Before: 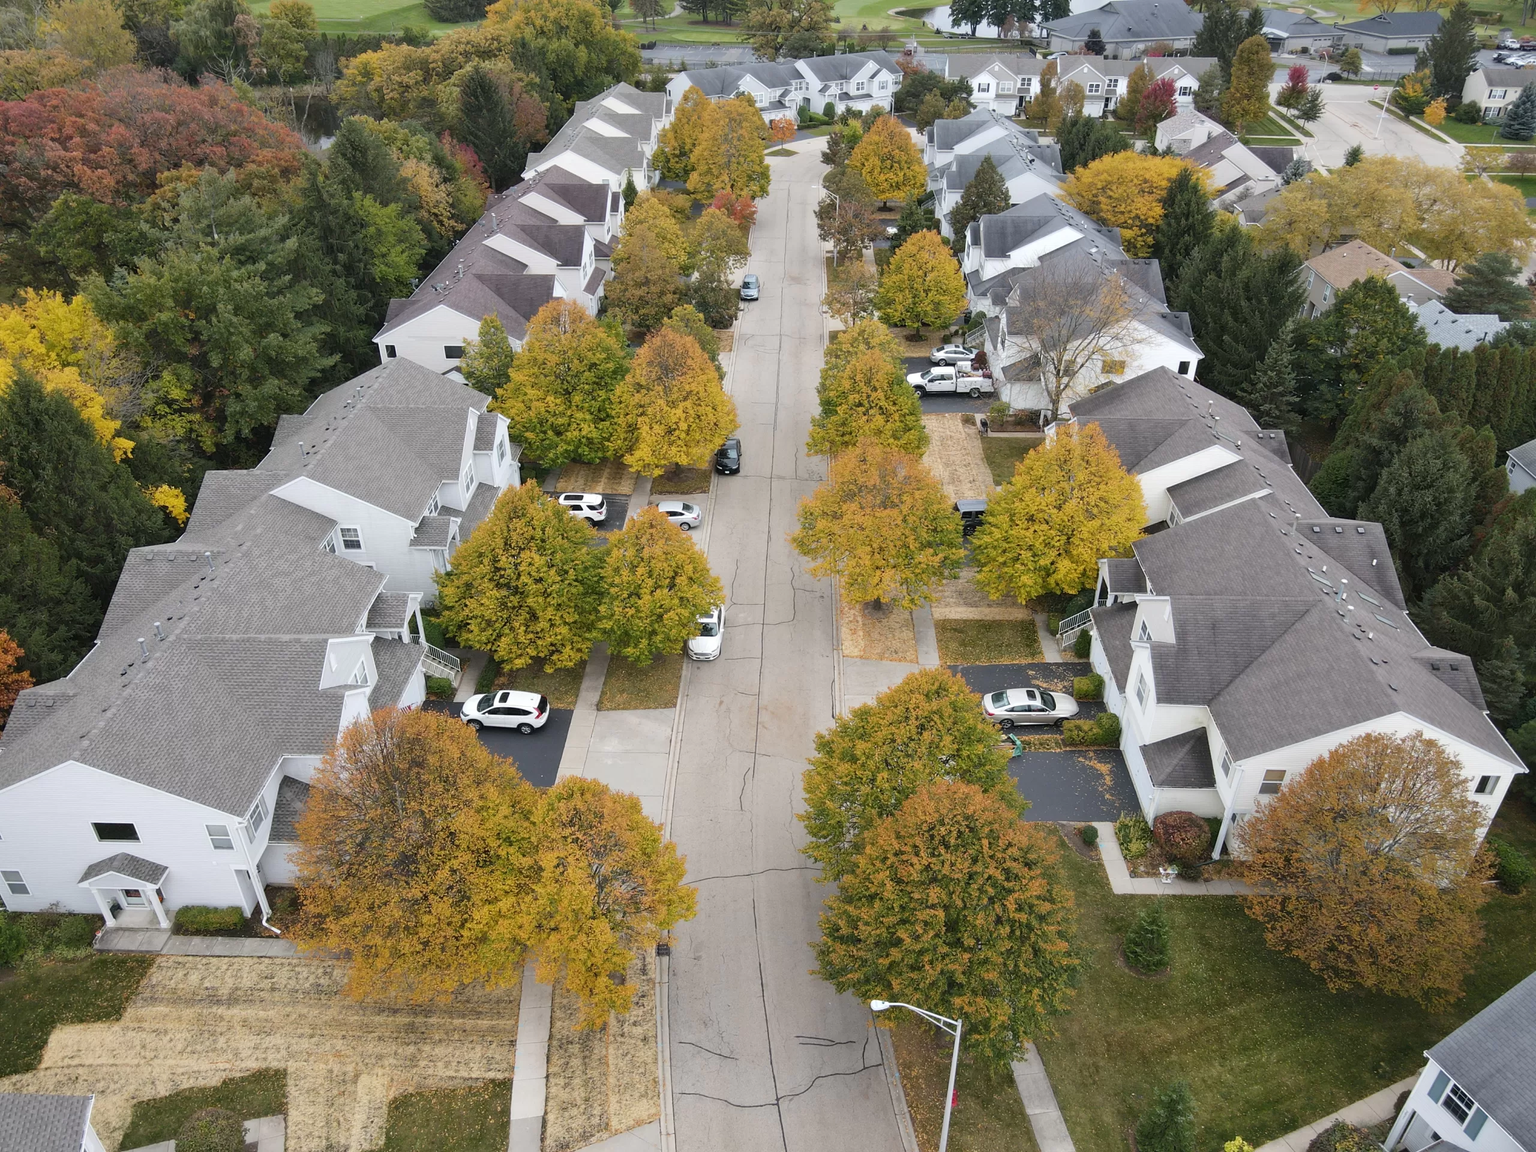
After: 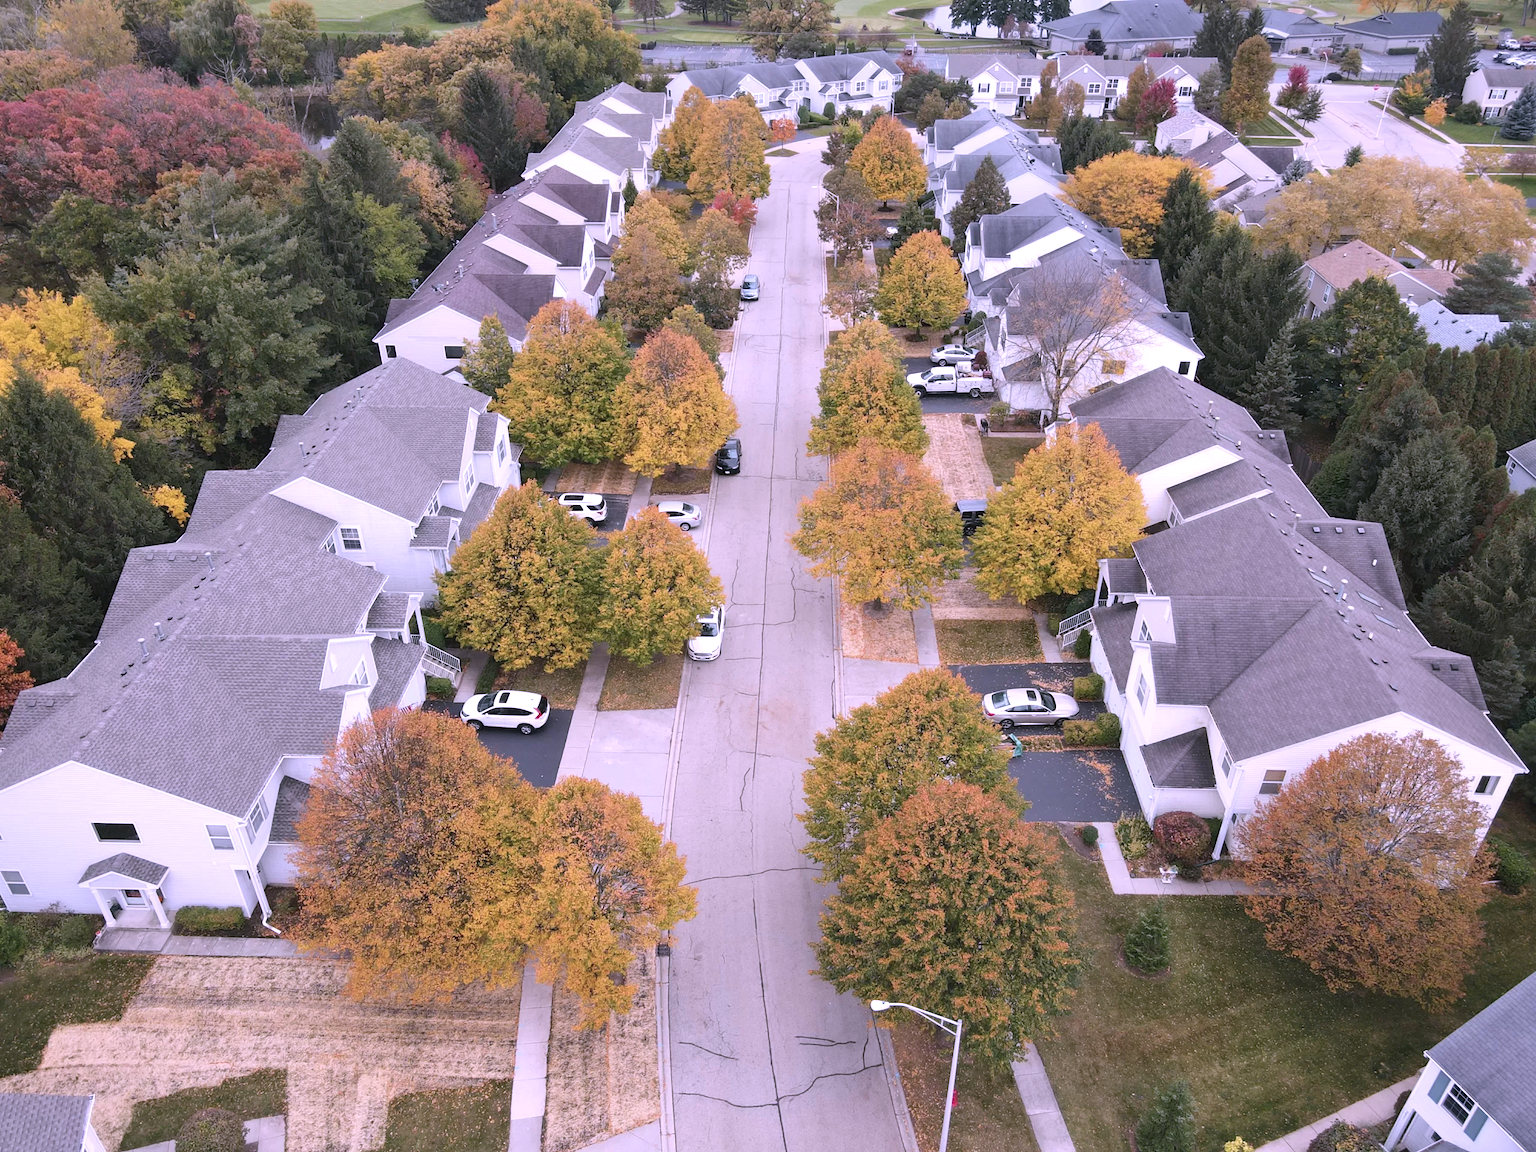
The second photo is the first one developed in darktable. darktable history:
color correction: highlights a* 15.03, highlights b* -25.07
exposure: exposure 0.3 EV, compensate highlight preservation false
